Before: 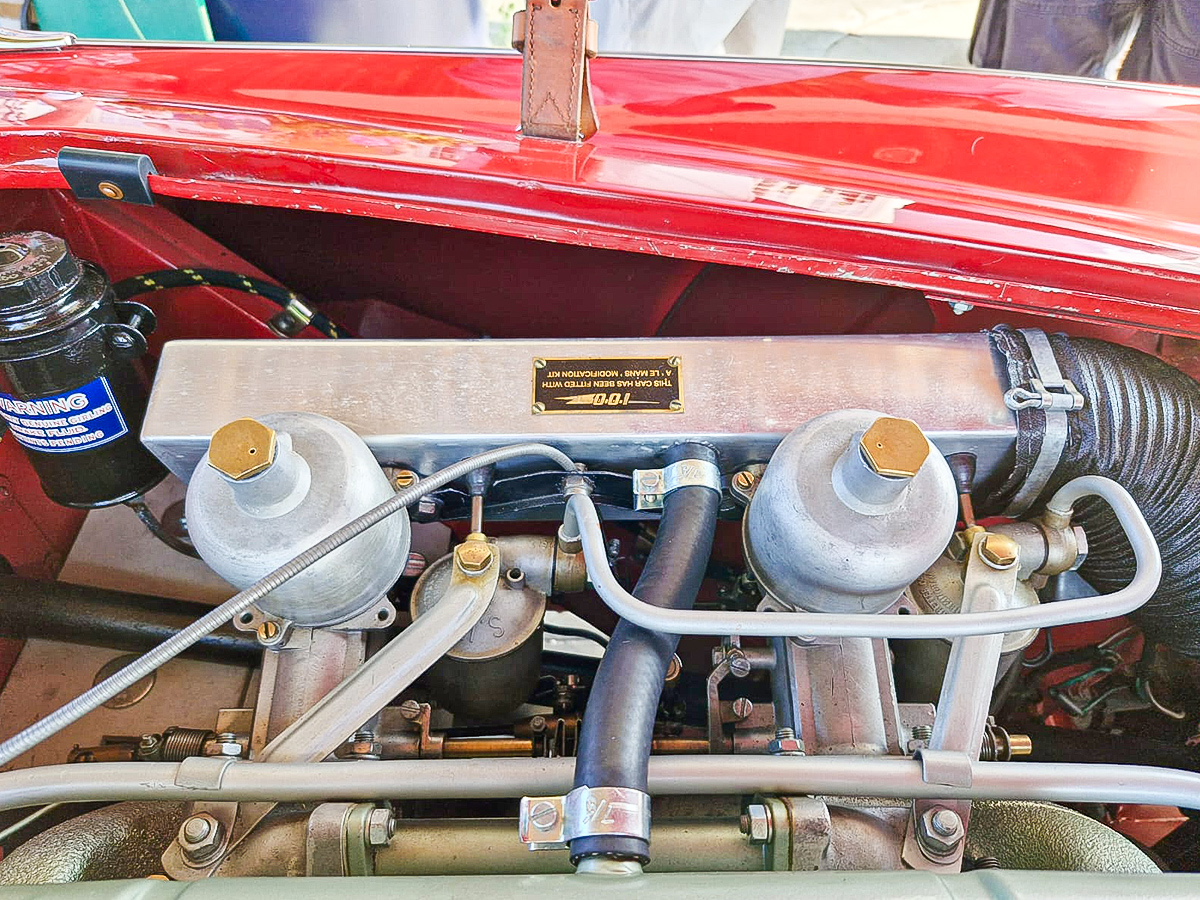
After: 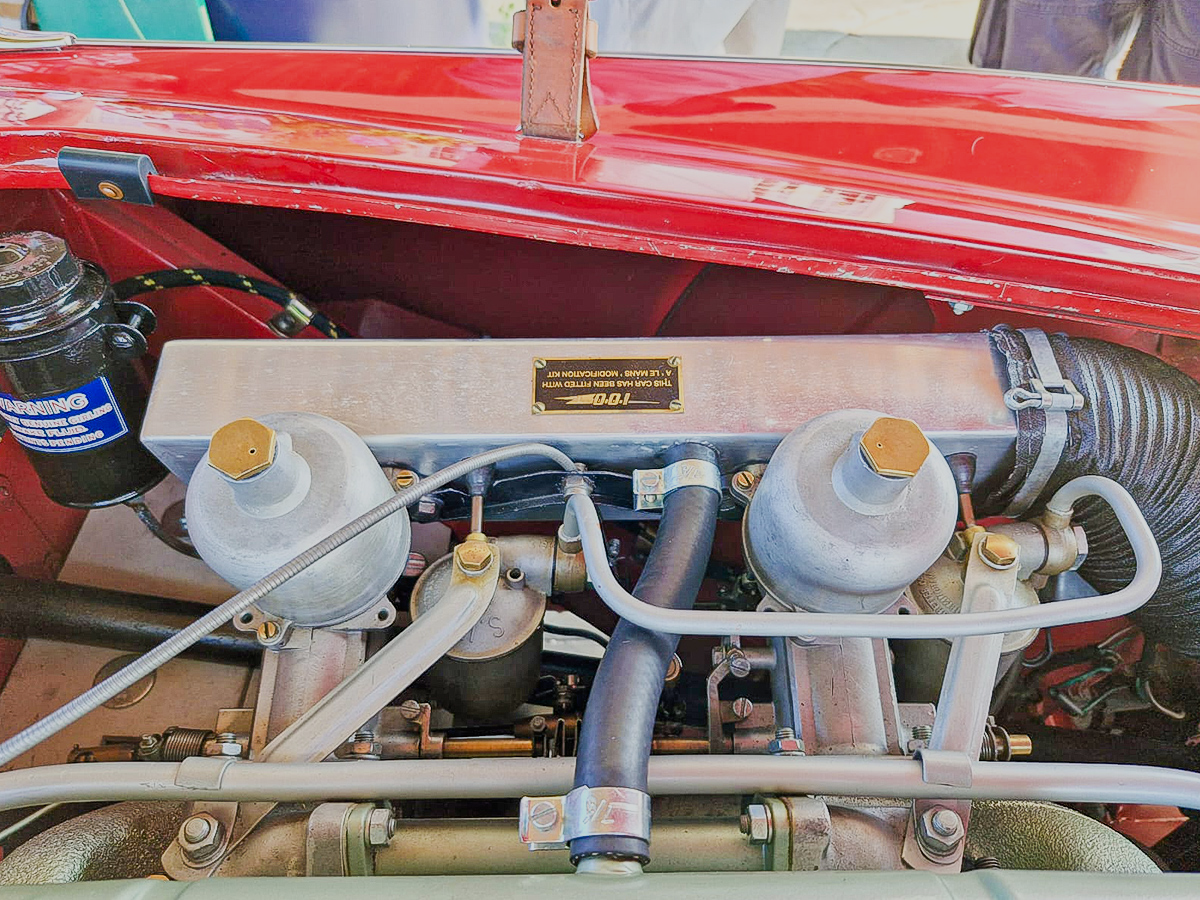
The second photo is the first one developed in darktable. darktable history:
filmic rgb: middle gray luminance 18.27%, black relative exposure -10.42 EV, white relative exposure 3.41 EV, target black luminance 0%, hardness 6.05, latitude 98.45%, contrast 0.852, shadows ↔ highlights balance 0.462%, add noise in highlights 0.002, color science v3 (2019), use custom middle-gray values true, contrast in highlights soft
